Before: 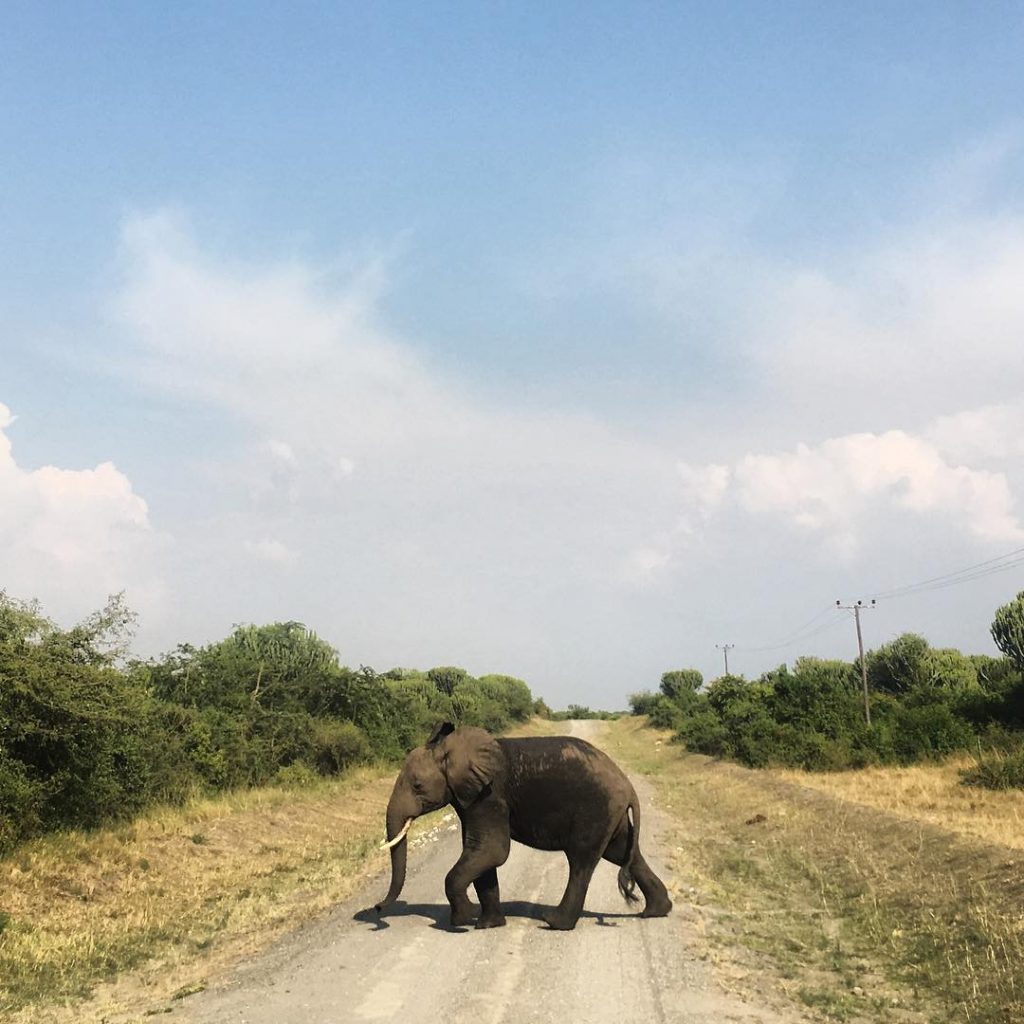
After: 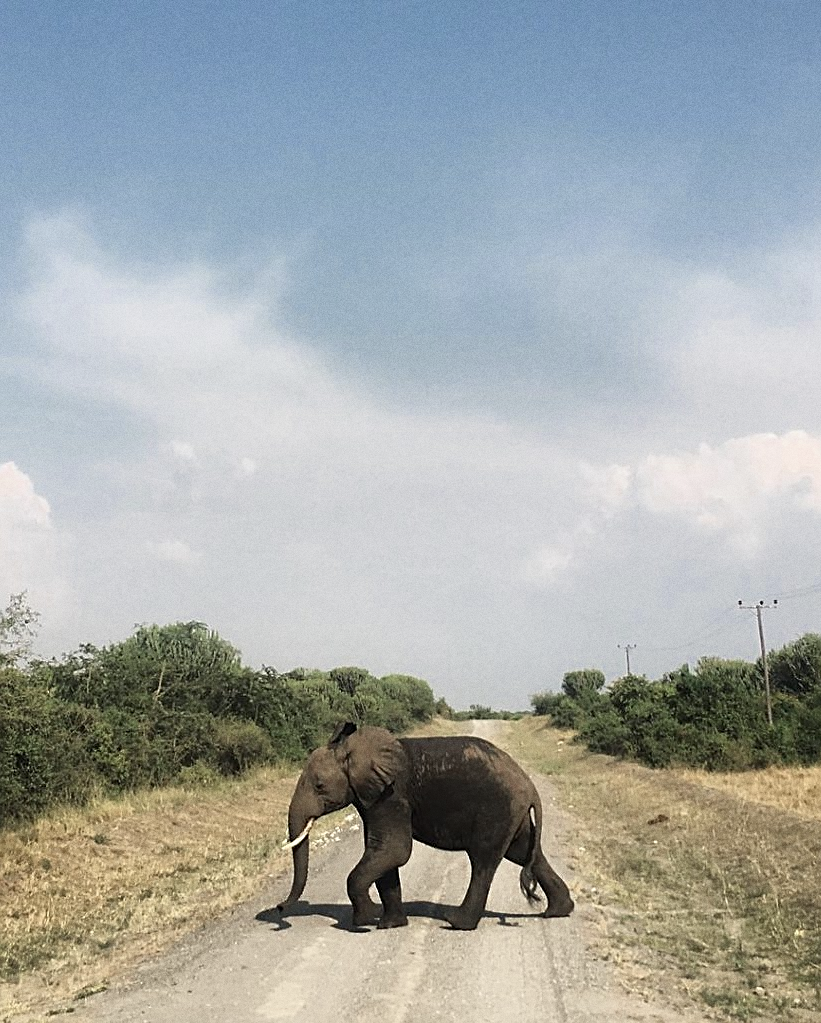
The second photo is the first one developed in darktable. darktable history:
sharpen: on, module defaults
color zones: curves: ch0 [(0, 0.5) (0.125, 0.4) (0.25, 0.5) (0.375, 0.4) (0.5, 0.4) (0.625, 0.35) (0.75, 0.35) (0.875, 0.5)]; ch1 [(0, 0.35) (0.125, 0.45) (0.25, 0.35) (0.375, 0.35) (0.5, 0.35) (0.625, 0.35) (0.75, 0.45) (0.875, 0.35)]; ch2 [(0, 0.6) (0.125, 0.5) (0.25, 0.5) (0.375, 0.6) (0.5, 0.6) (0.625, 0.5) (0.75, 0.5) (0.875, 0.5)]
grain: coarseness 0.47 ISO
crop and rotate: left 9.597%, right 10.195%
